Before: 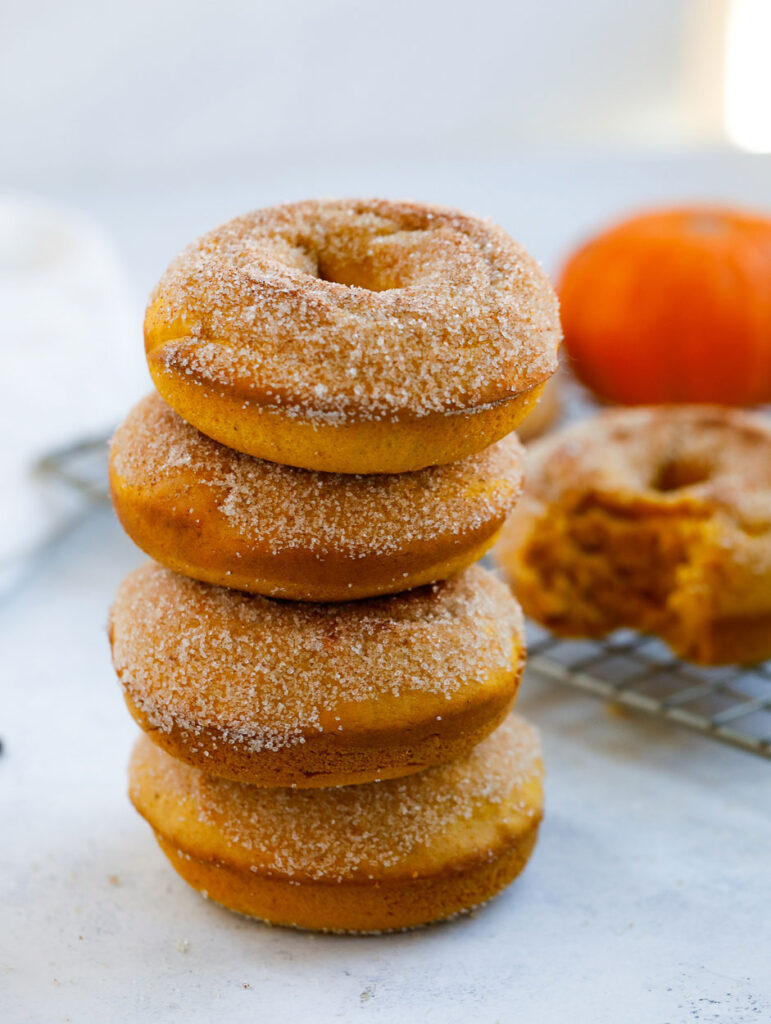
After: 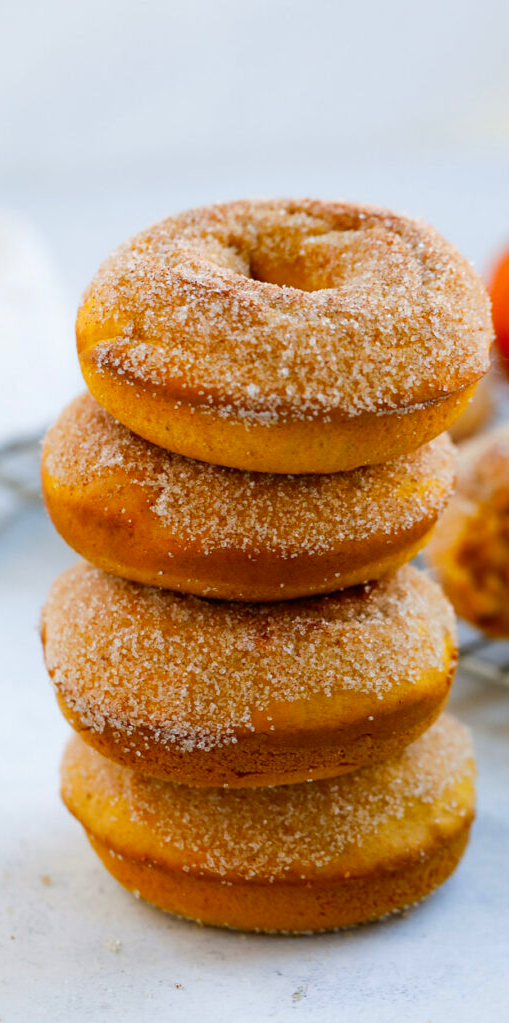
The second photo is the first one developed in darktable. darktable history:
crop and rotate: left 8.873%, right 25.035%
contrast brightness saturation: contrast 0.044, saturation 0.163
